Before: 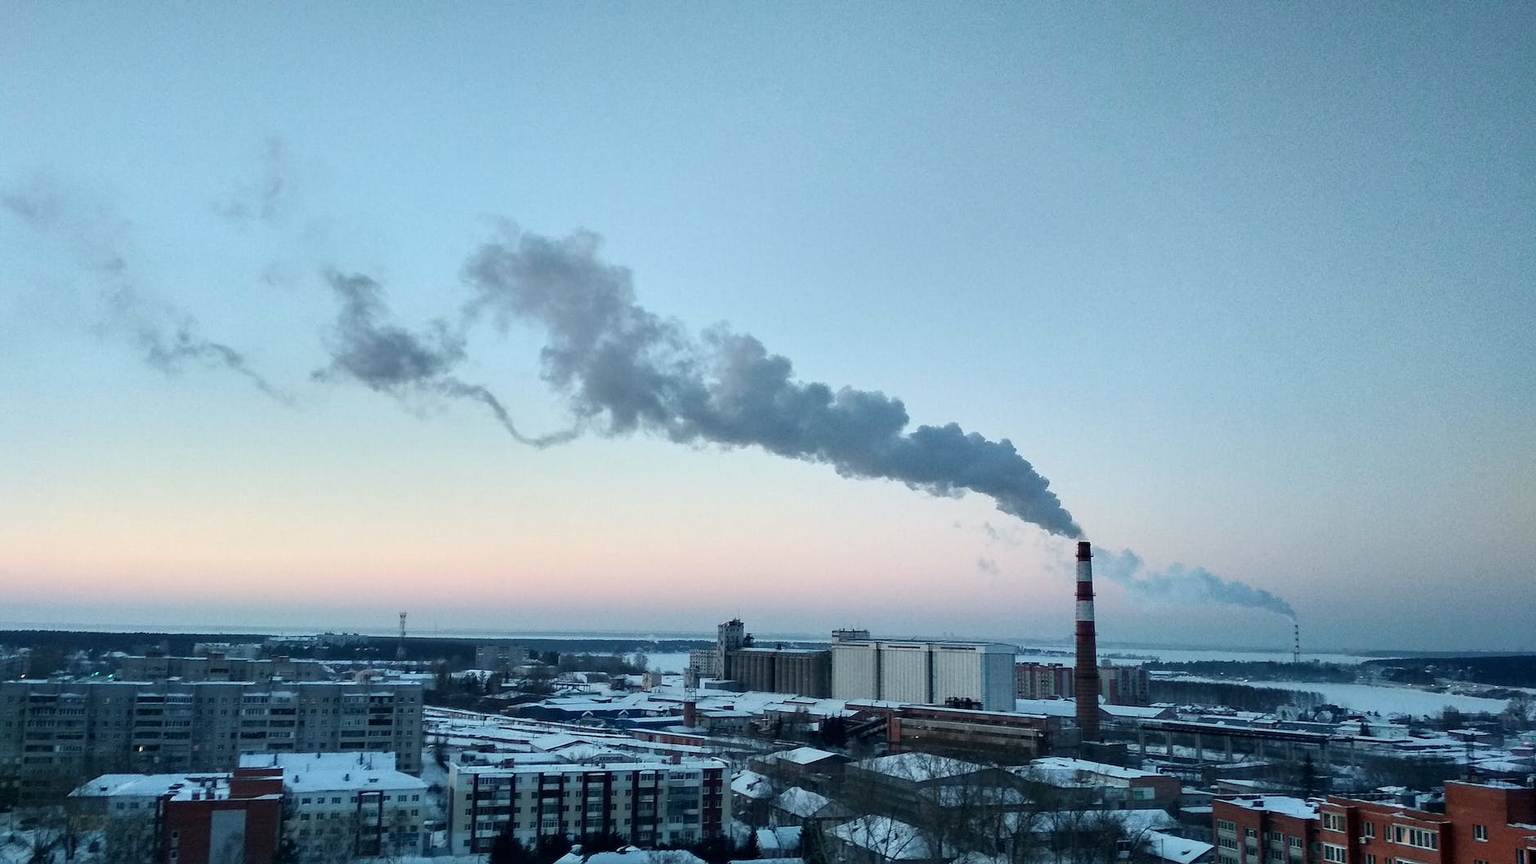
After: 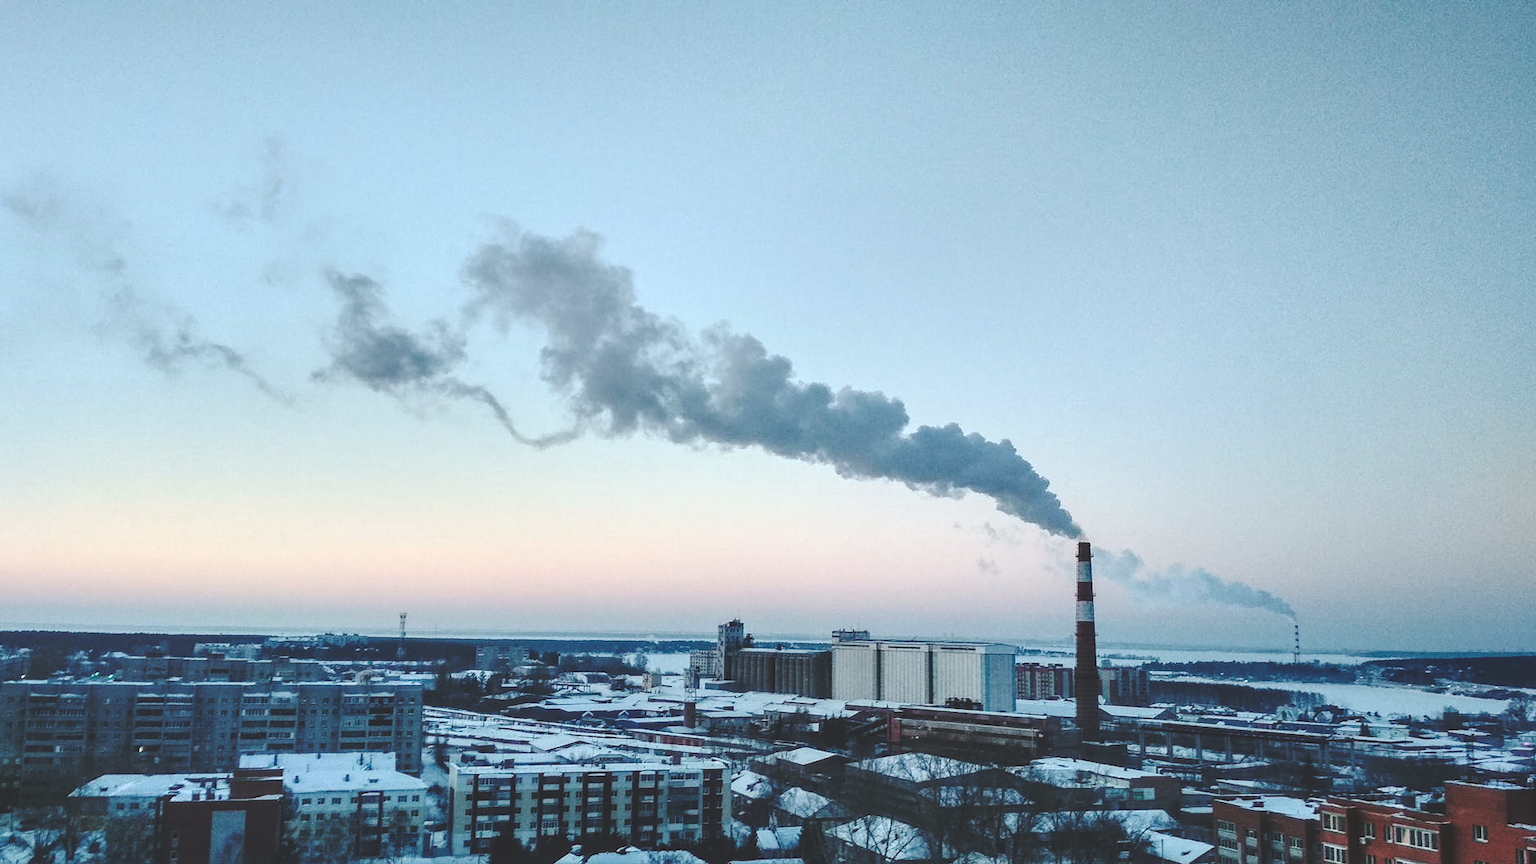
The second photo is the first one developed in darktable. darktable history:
local contrast: on, module defaults
base curve: curves: ch0 [(0, 0.024) (0.055, 0.065) (0.121, 0.166) (0.236, 0.319) (0.693, 0.726) (1, 1)], preserve colors none
exposure: exposure 0.152 EV, compensate highlight preservation false
